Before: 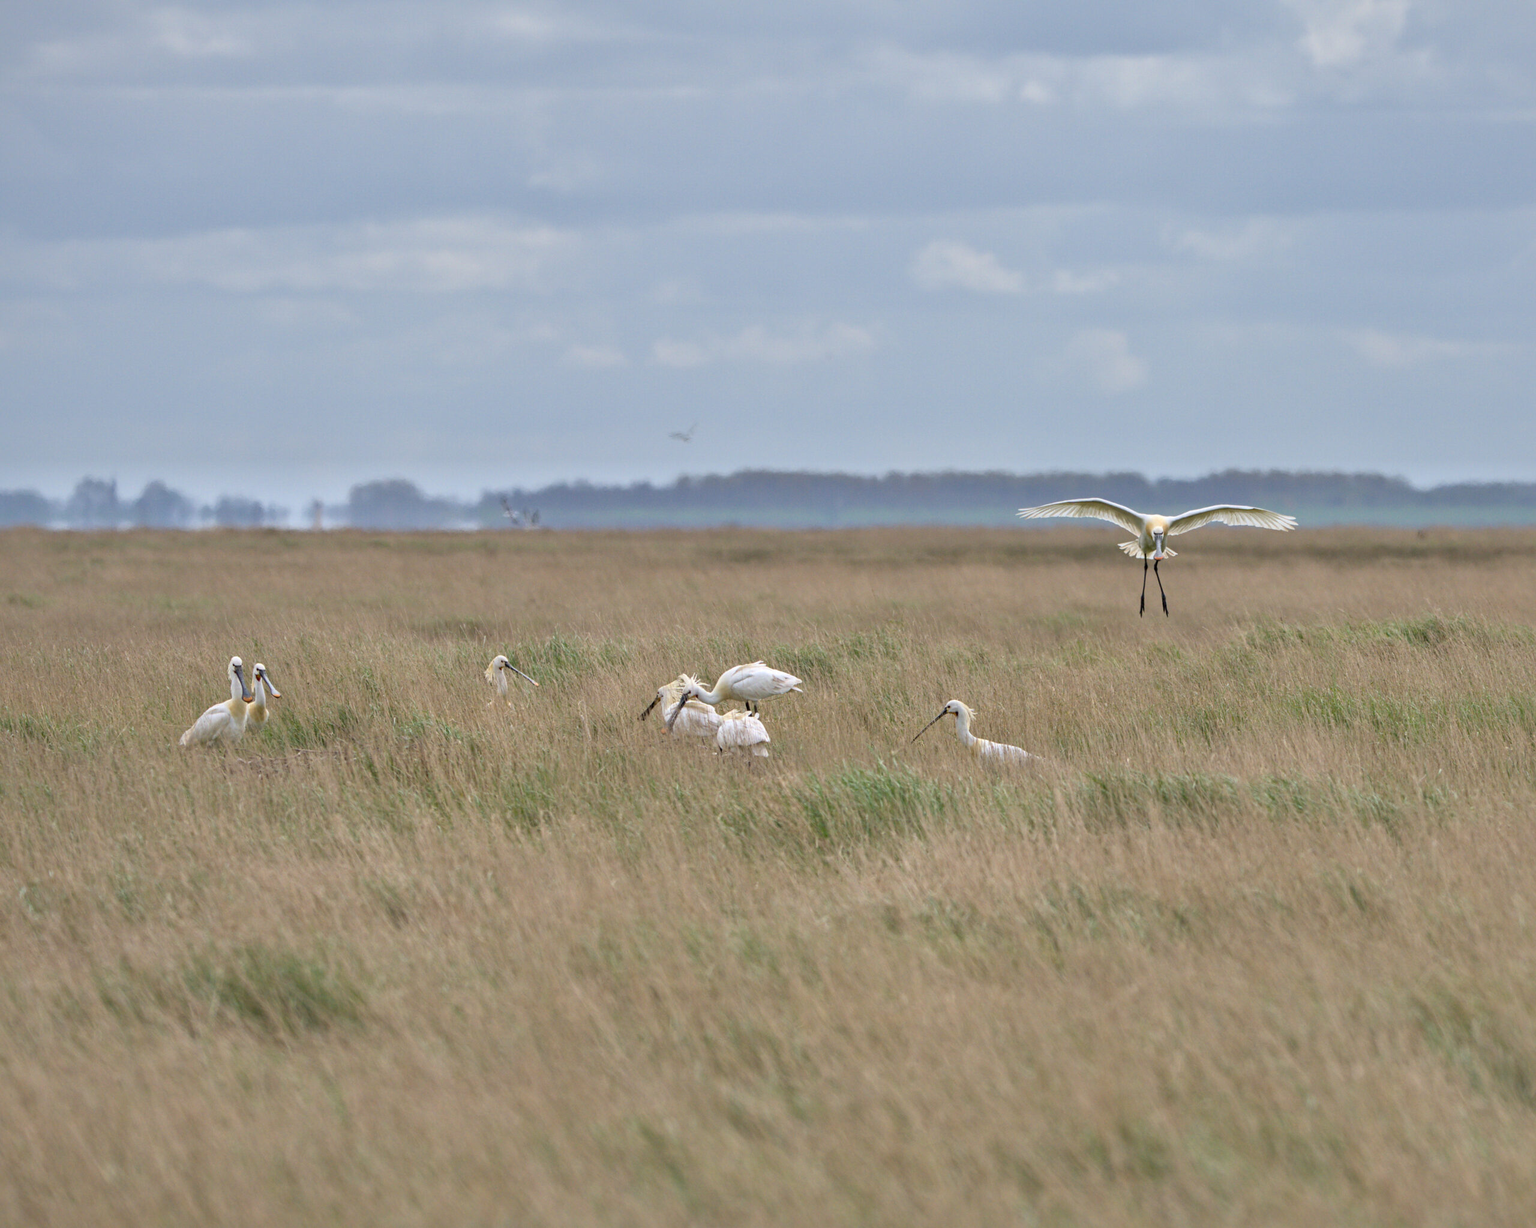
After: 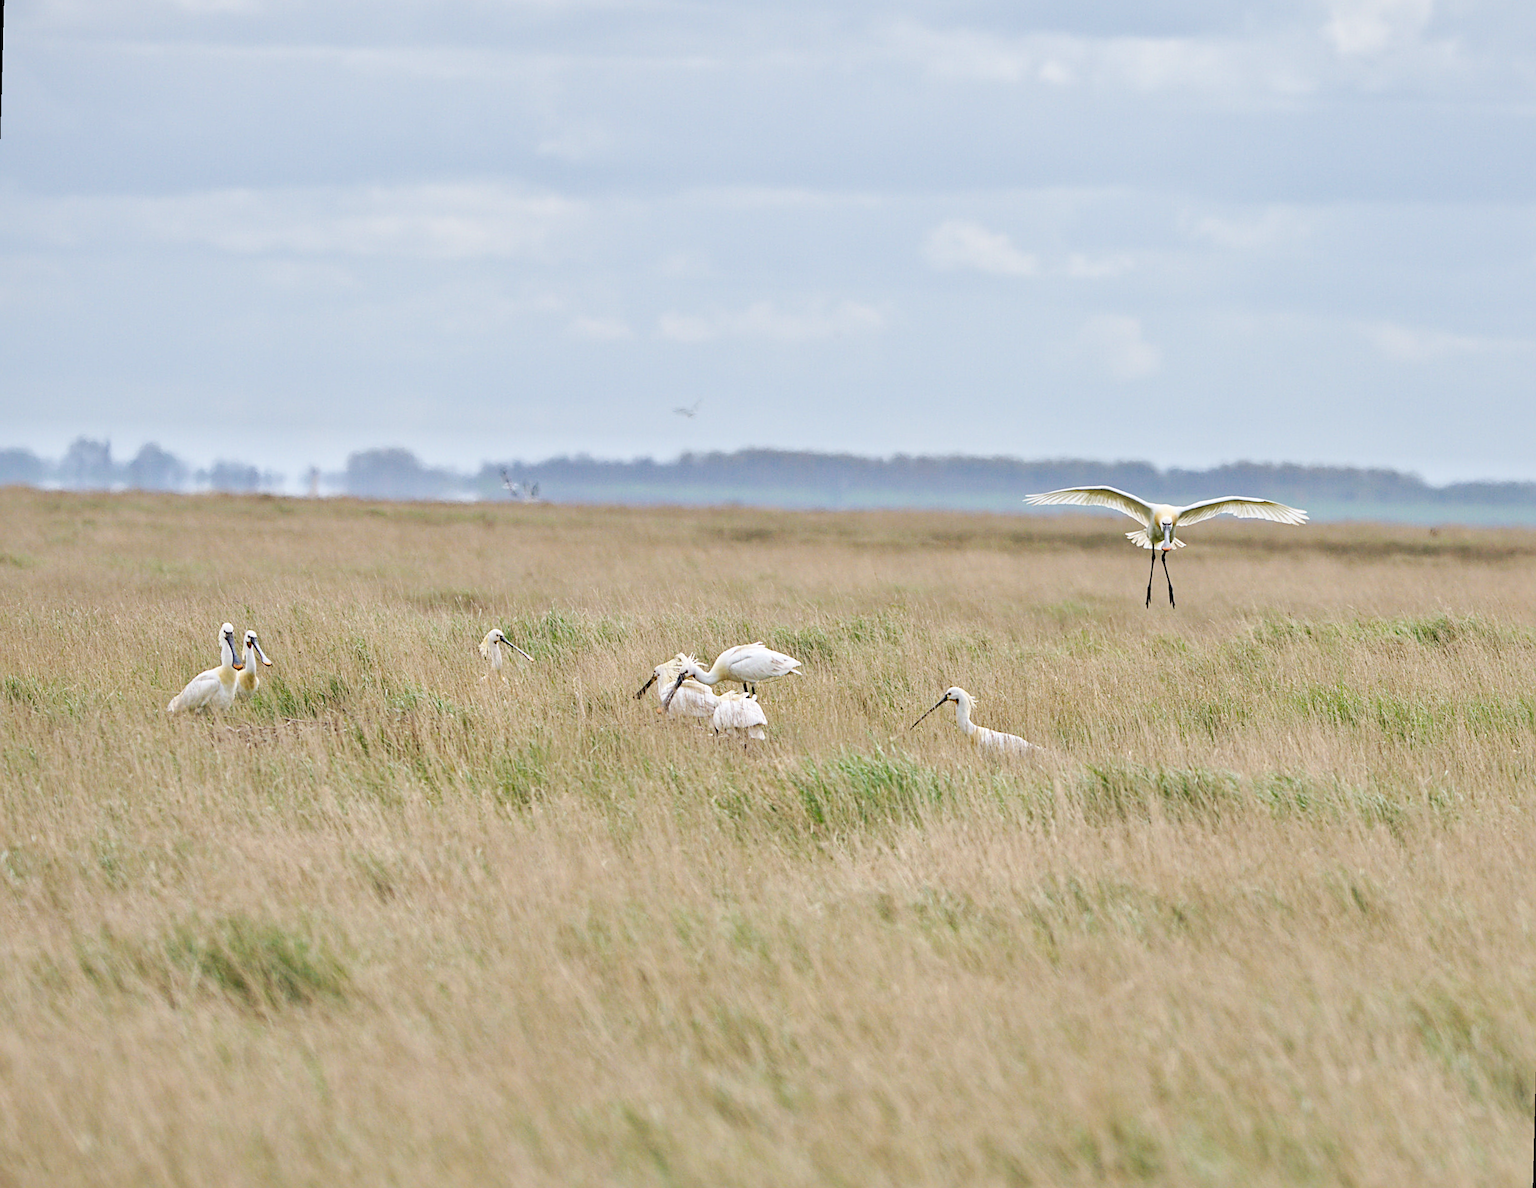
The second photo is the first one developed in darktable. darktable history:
sharpen: amount 0.478
base curve: curves: ch0 [(0, 0) (0.032, 0.025) (0.121, 0.166) (0.206, 0.329) (0.605, 0.79) (1, 1)], preserve colors none
rotate and perspective: rotation 1.57°, crop left 0.018, crop right 0.982, crop top 0.039, crop bottom 0.961
